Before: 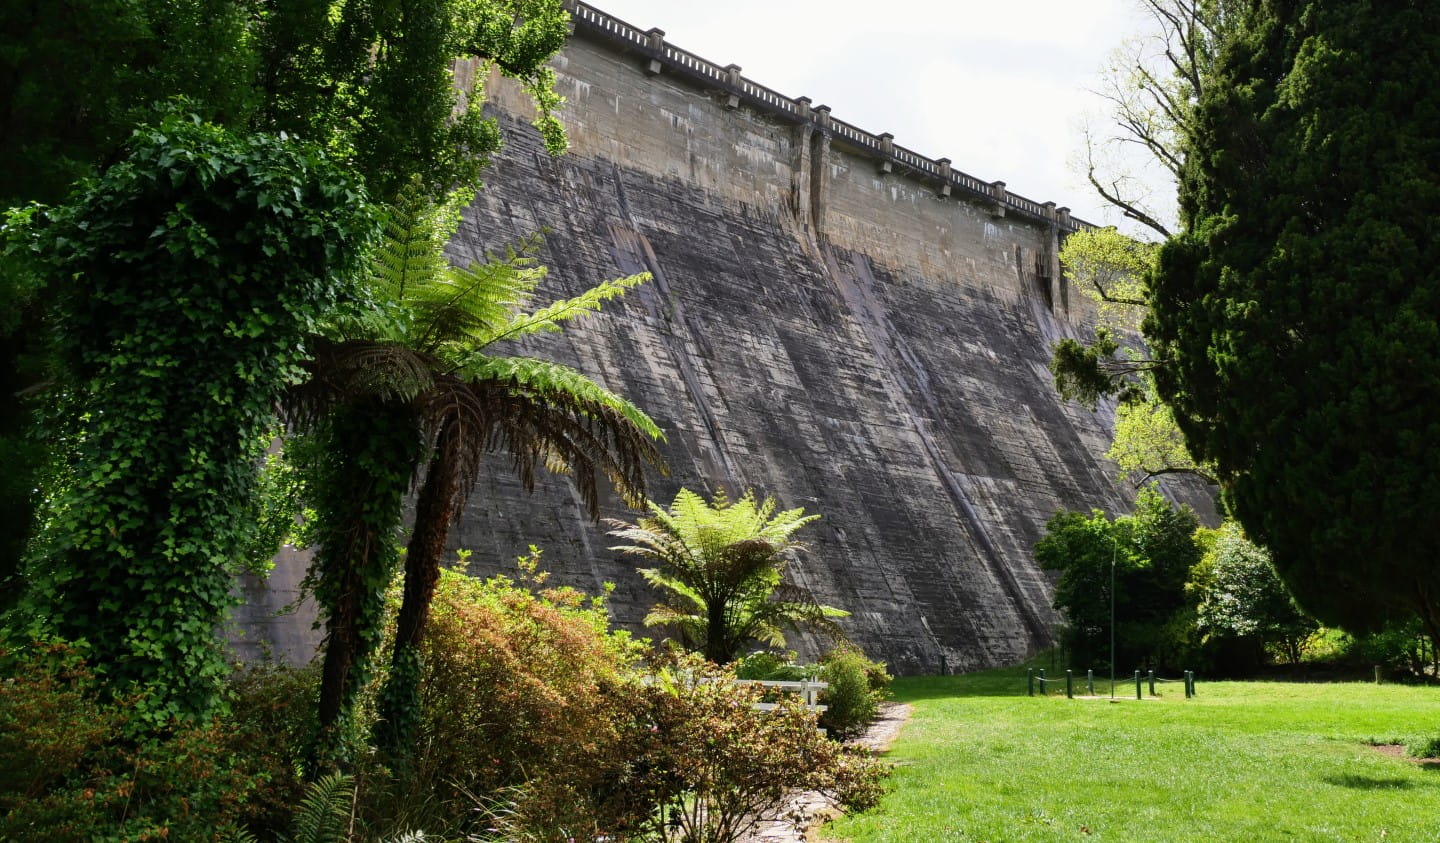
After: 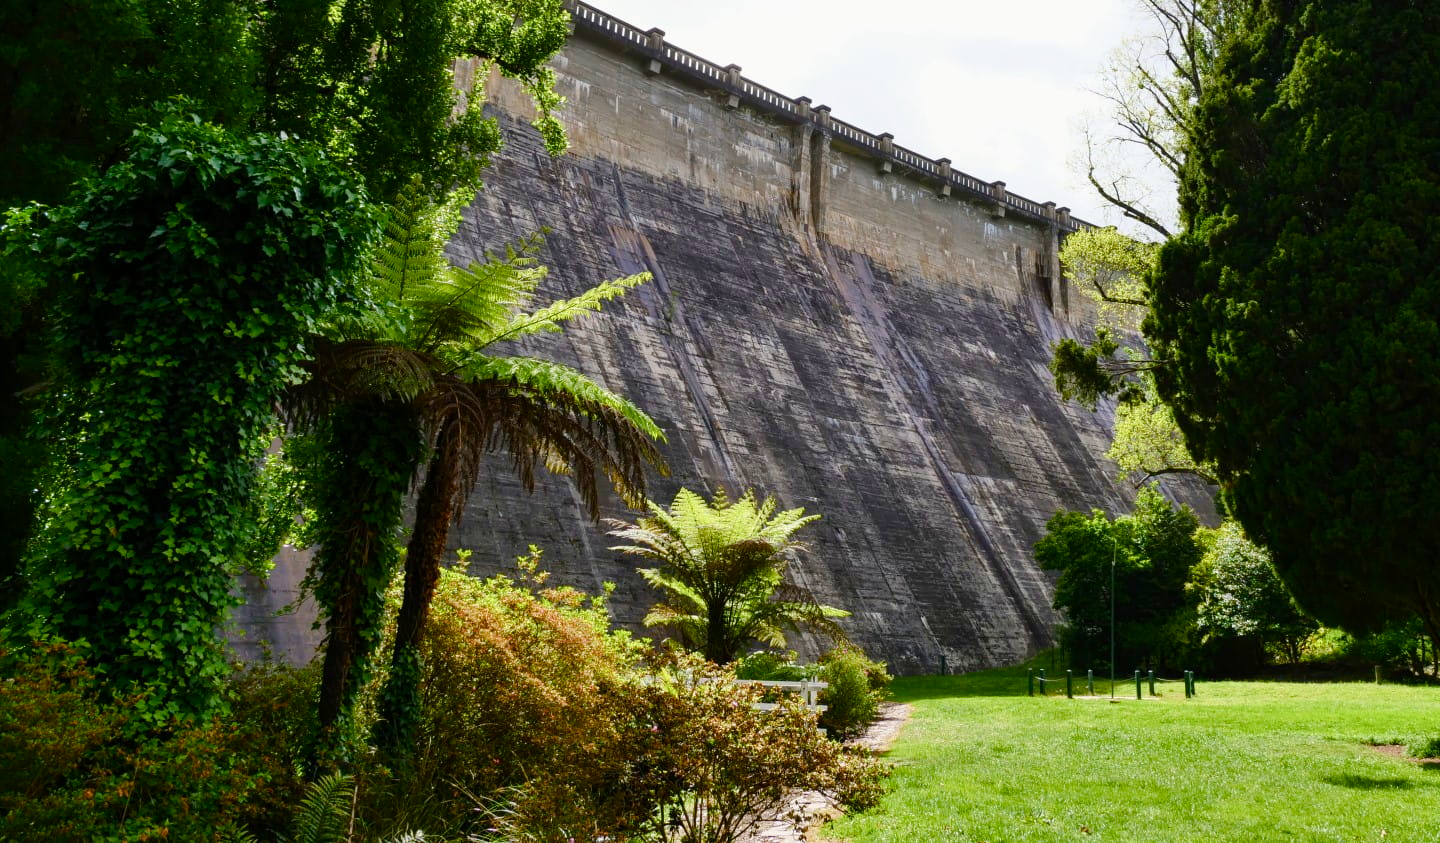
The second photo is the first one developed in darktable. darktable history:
color balance rgb: power › hue 329.95°, perceptual saturation grading › global saturation 20%, perceptual saturation grading › highlights -49.575%, perceptual saturation grading › shadows 25.47%, global vibrance 41.573%
